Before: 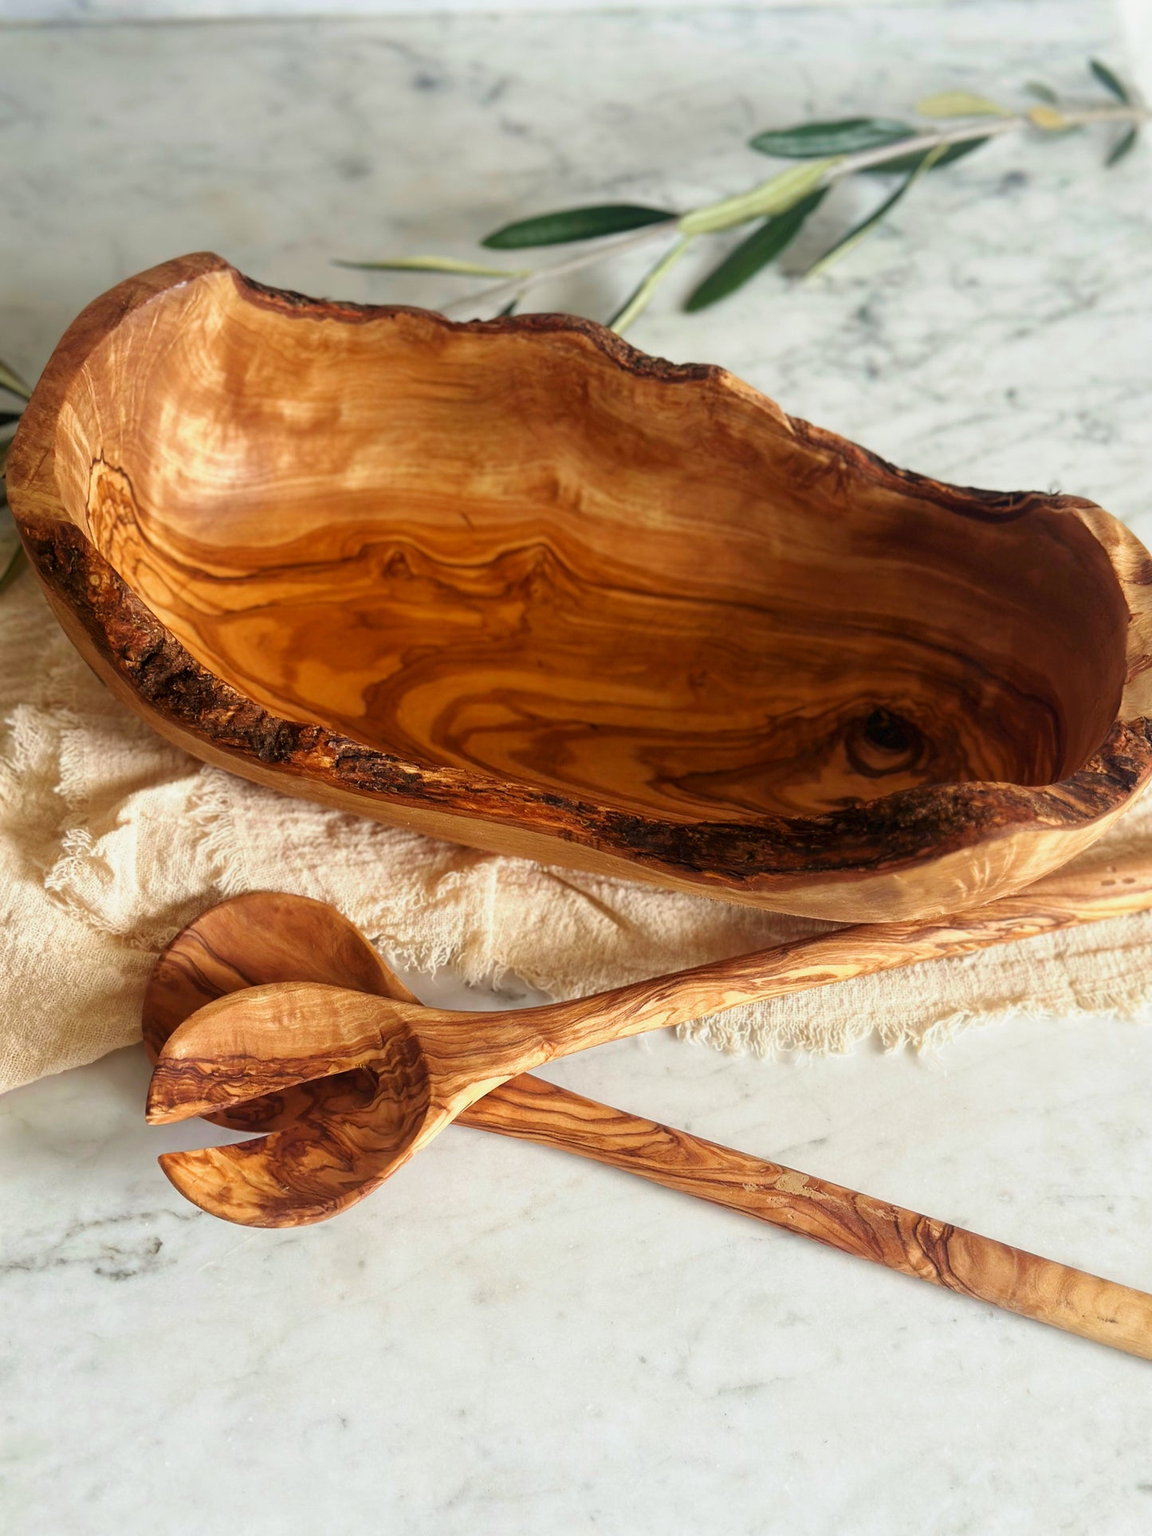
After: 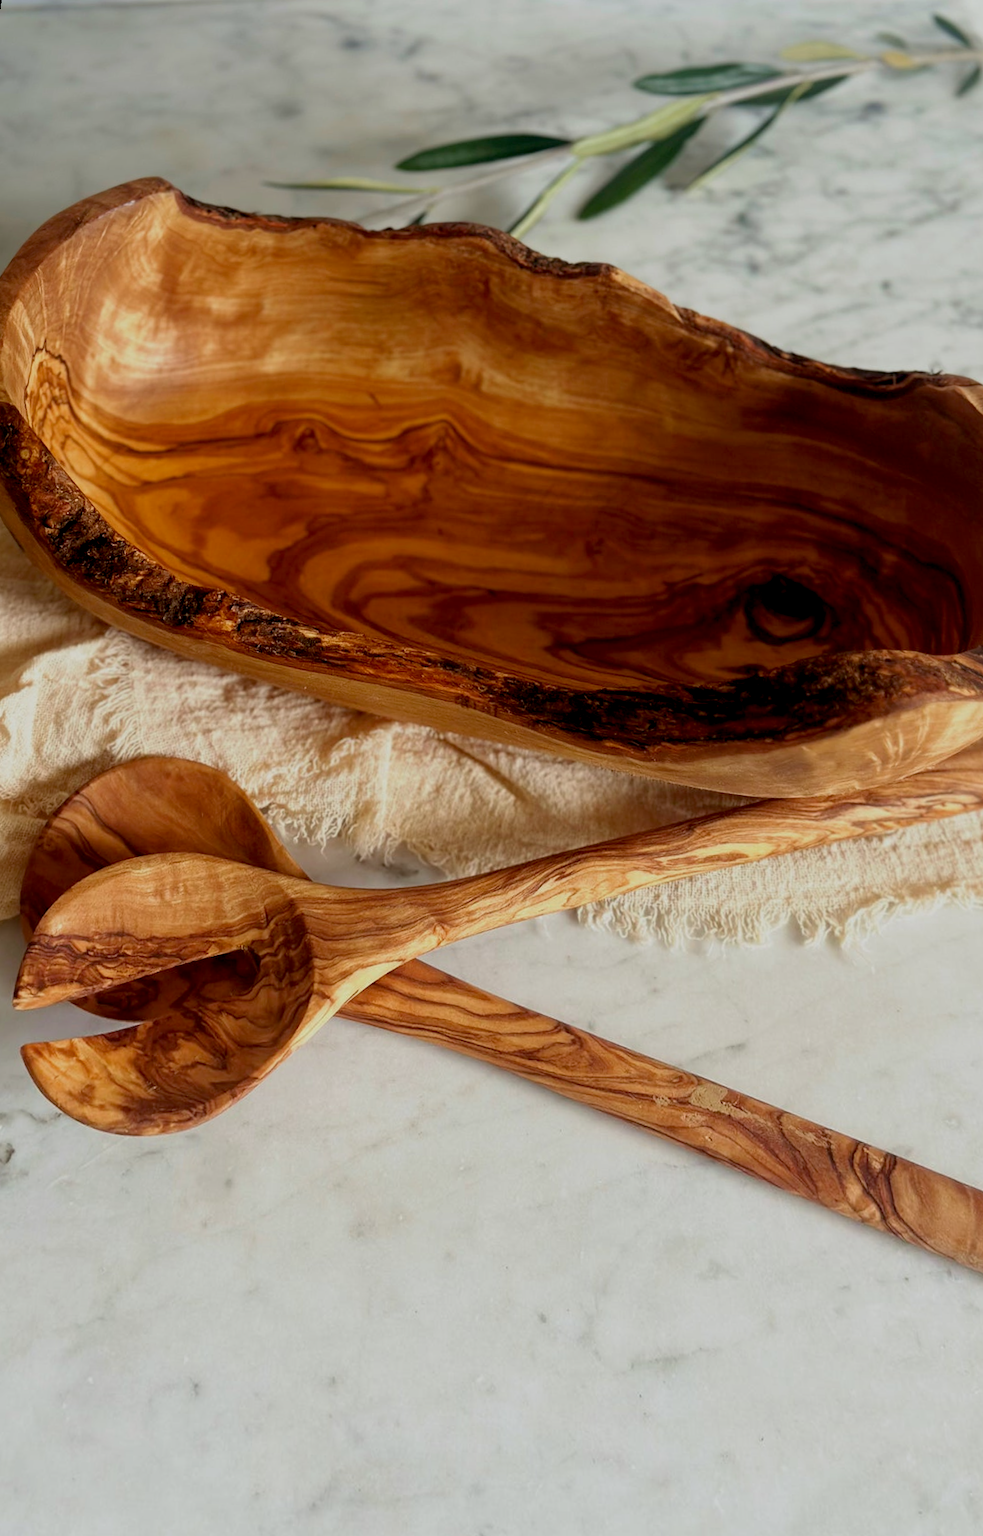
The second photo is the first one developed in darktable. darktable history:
rotate and perspective: rotation 0.72°, lens shift (vertical) -0.352, lens shift (horizontal) -0.051, crop left 0.152, crop right 0.859, crop top 0.019, crop bottom 0.964
exposure: black level correction 0.011, exposure -0.478 EV, compensate highlight preservation false
